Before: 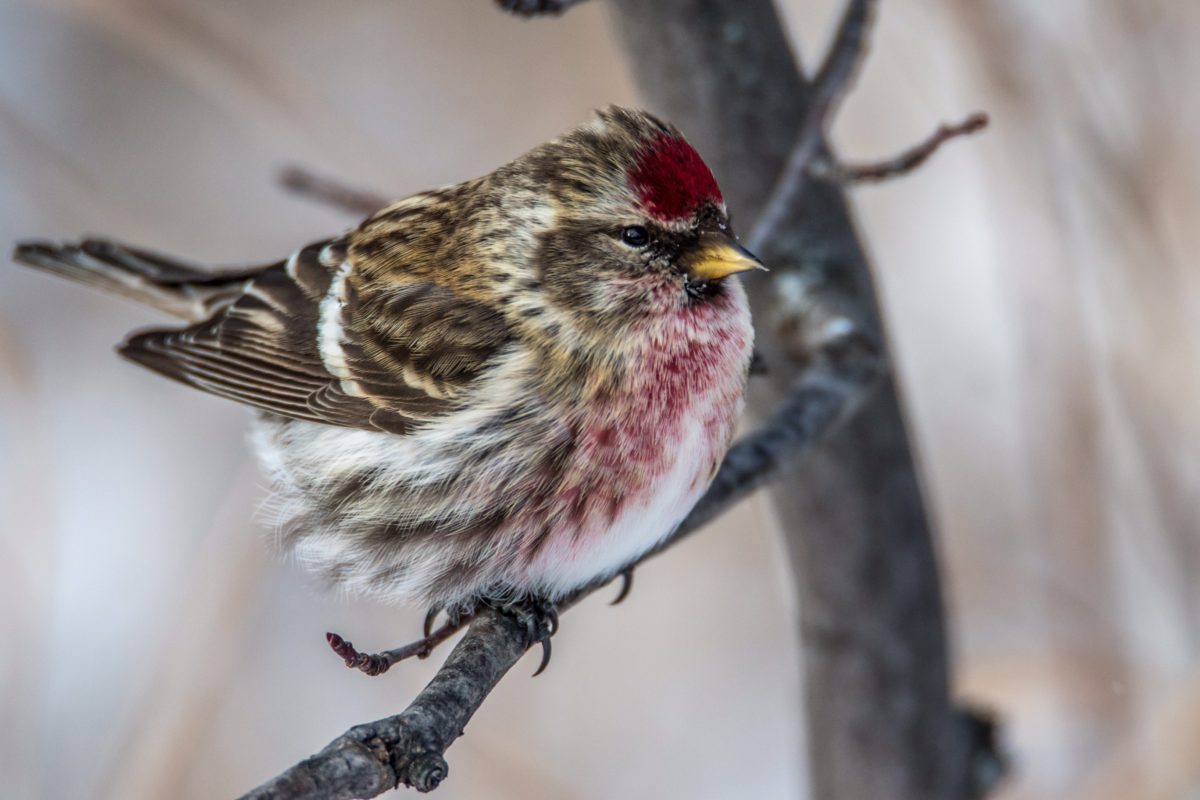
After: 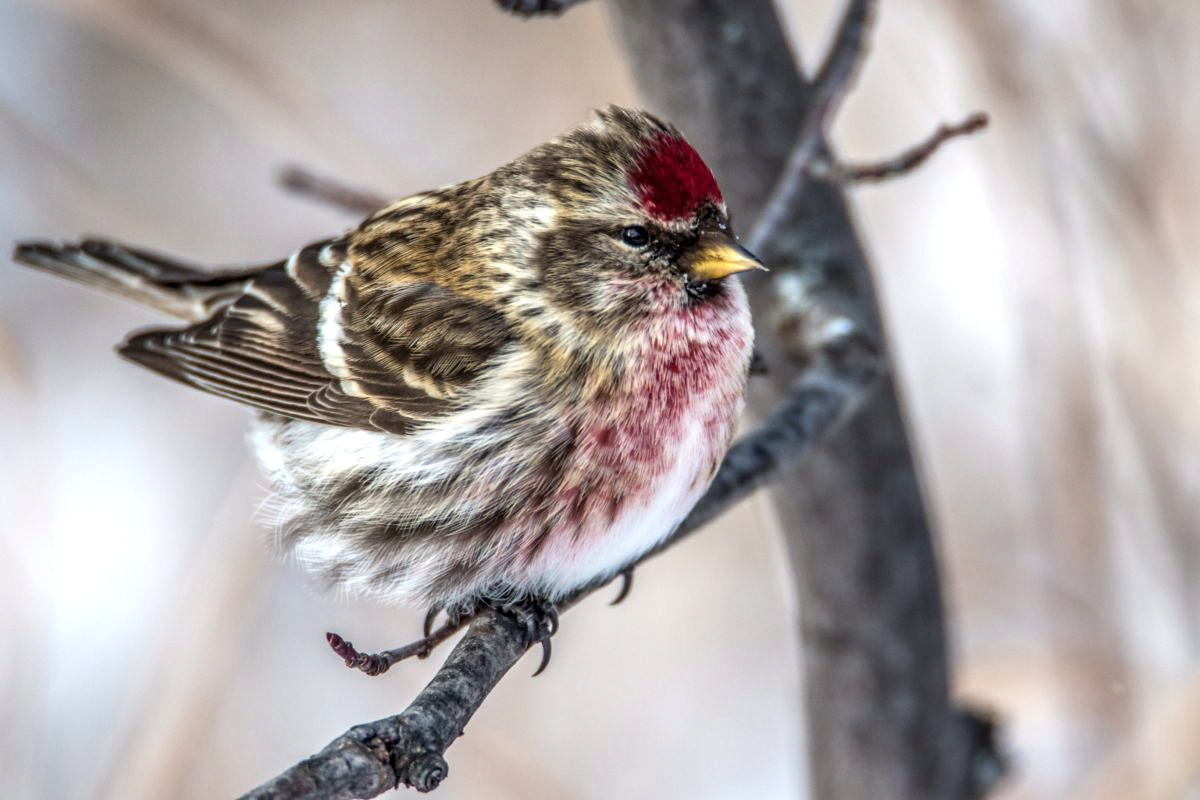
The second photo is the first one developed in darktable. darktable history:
local contrast: on, module defaults
exposure: black level correction 0, exposure 0.5 EV, compensate highlight preservation false
